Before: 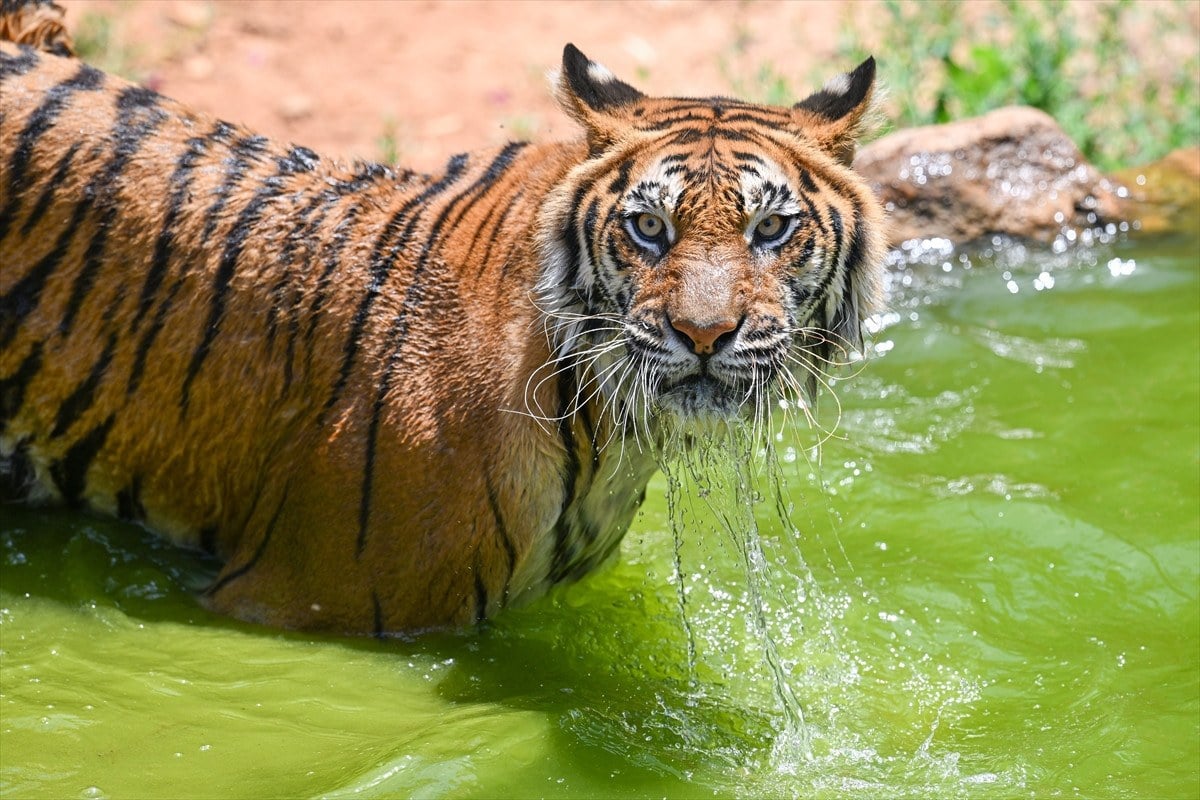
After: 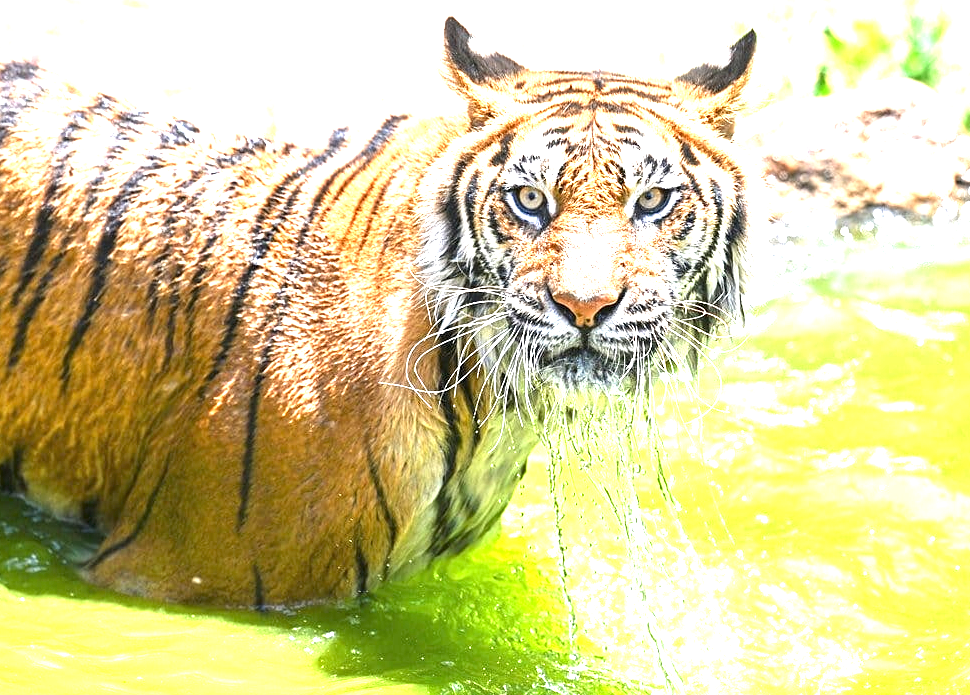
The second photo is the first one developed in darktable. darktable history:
crop: left 9.929%, top 3.475%, right 9.188%, bottom 9.529%
exposure: black level correction 0, exposure 2.088 EV, compensate exposure bias true, compensate highlight preservation false
sharpen: amount 0.2
